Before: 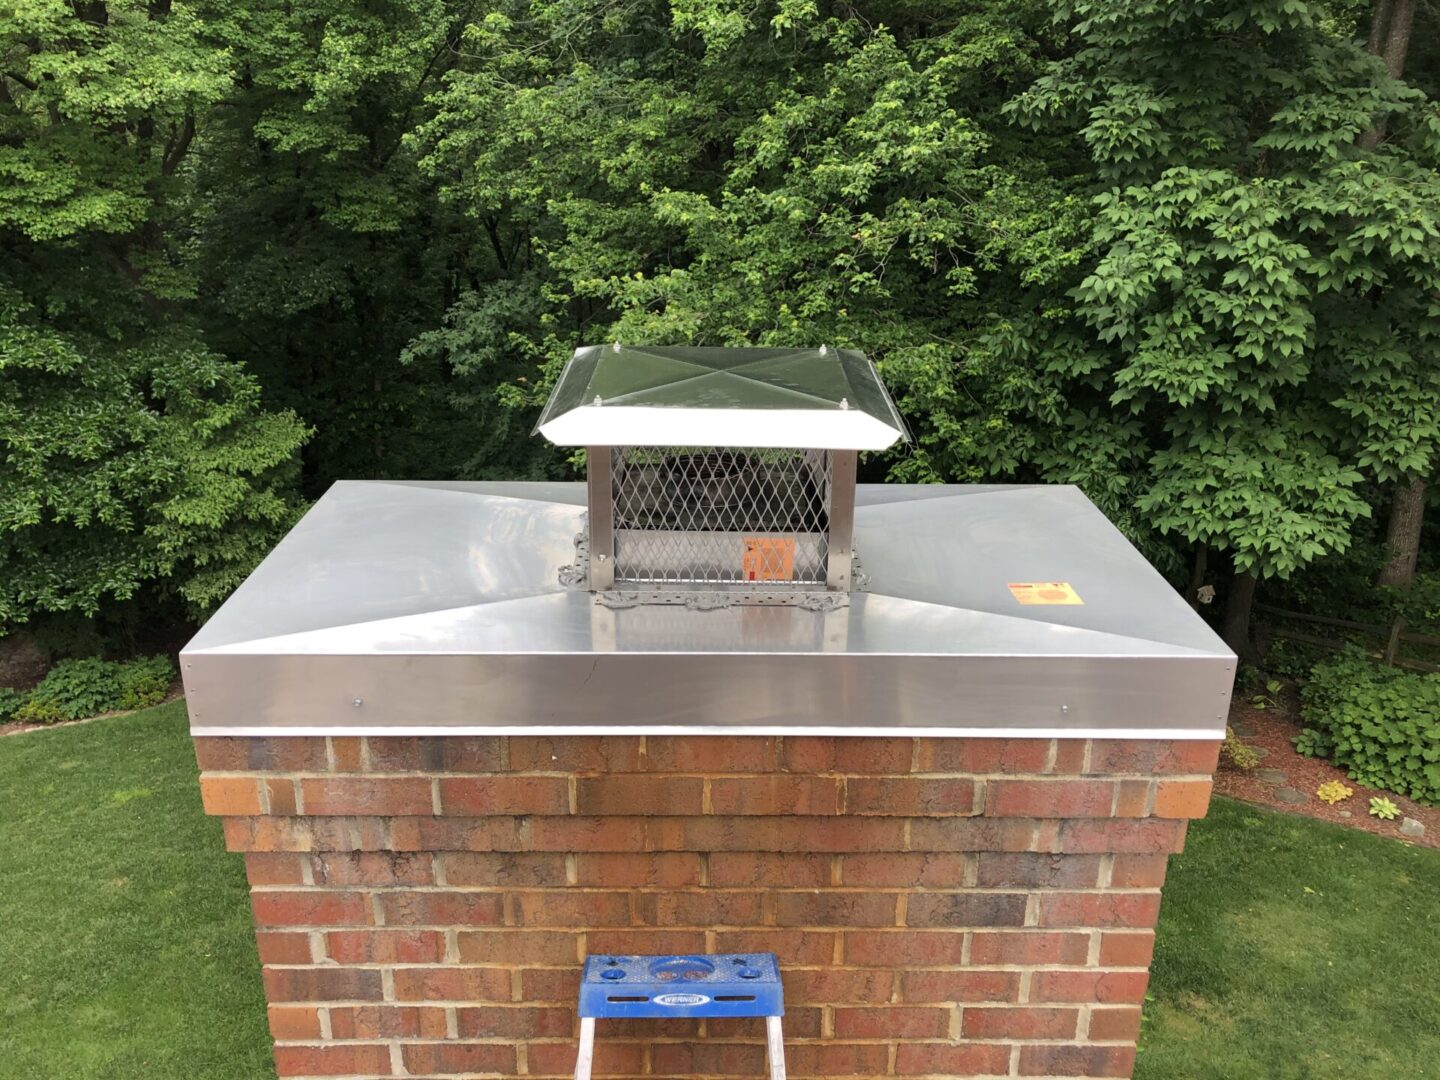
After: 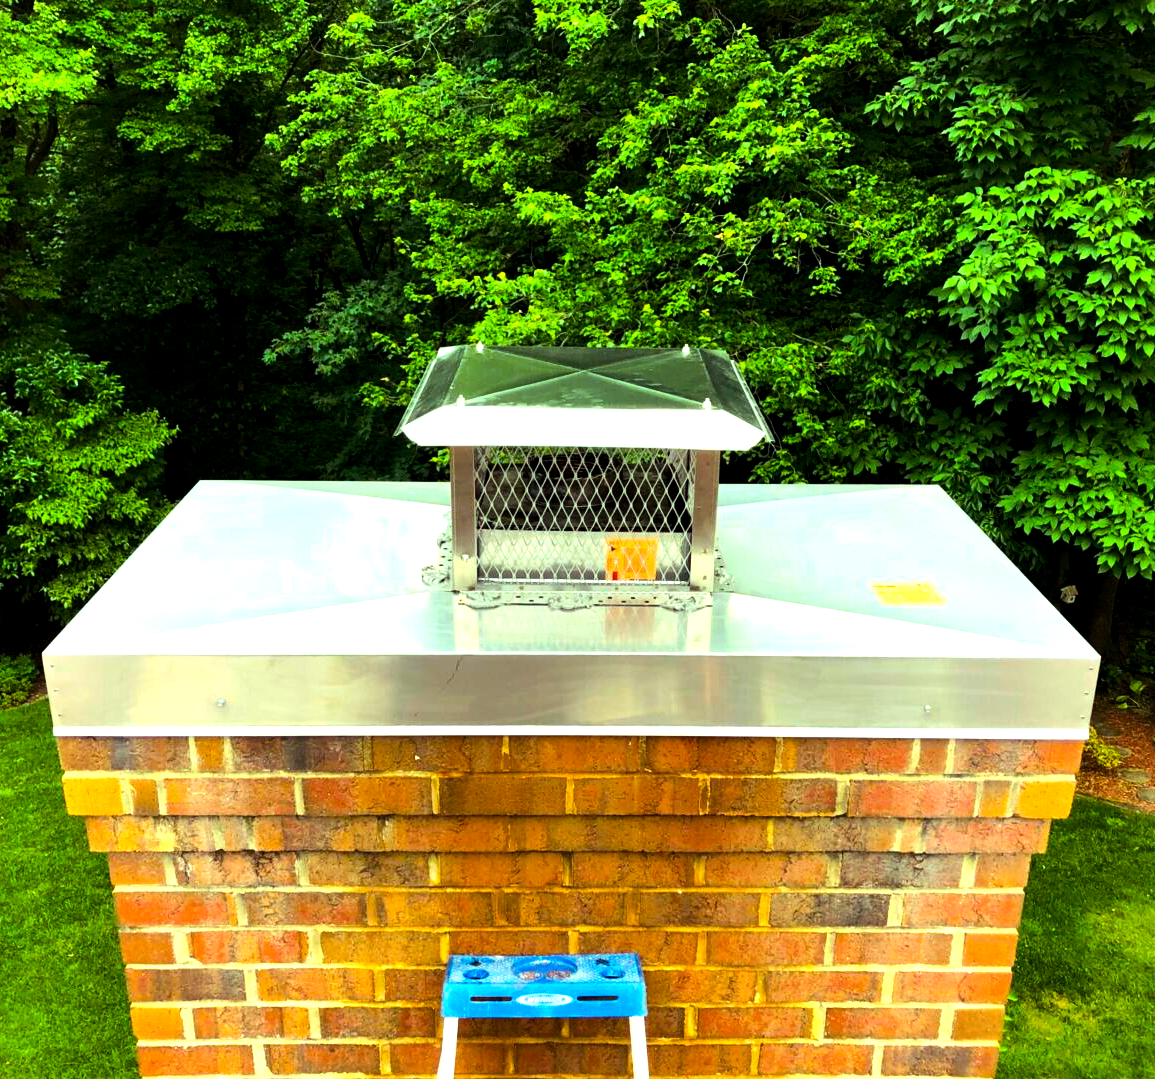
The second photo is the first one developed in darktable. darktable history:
crop and rotate: left 9.521%, right 10.213%
exposure: black level correction 0.007, exposure 0.155 EV, compensate highlight preservation false
tone equalizer: -8 EV -1.1 EV, -7 EV -1.02 EV, -6 EV -0.886 EV, -5 EV -0.573 EV, -3 EV 0.606 EV, -2 EV 0.893 EV, -1 EV 0.995 EV, +0 EV 1.08 EV, edges refinement/feathering 500, mask exposure compensation -1.57 EV, preserve details no
color balance rgb: shadows lift › chroma 0.954%, shadows lift › hue 111.39°, highlights gain › luminance 15.635%, highlights gain › chroma 6.966%, highlights gain › hue 127.65°, linear chroma grading › global chroma 8.986%, perceptual saturation grading › global saturation 30.235%, global vibrance 20%
